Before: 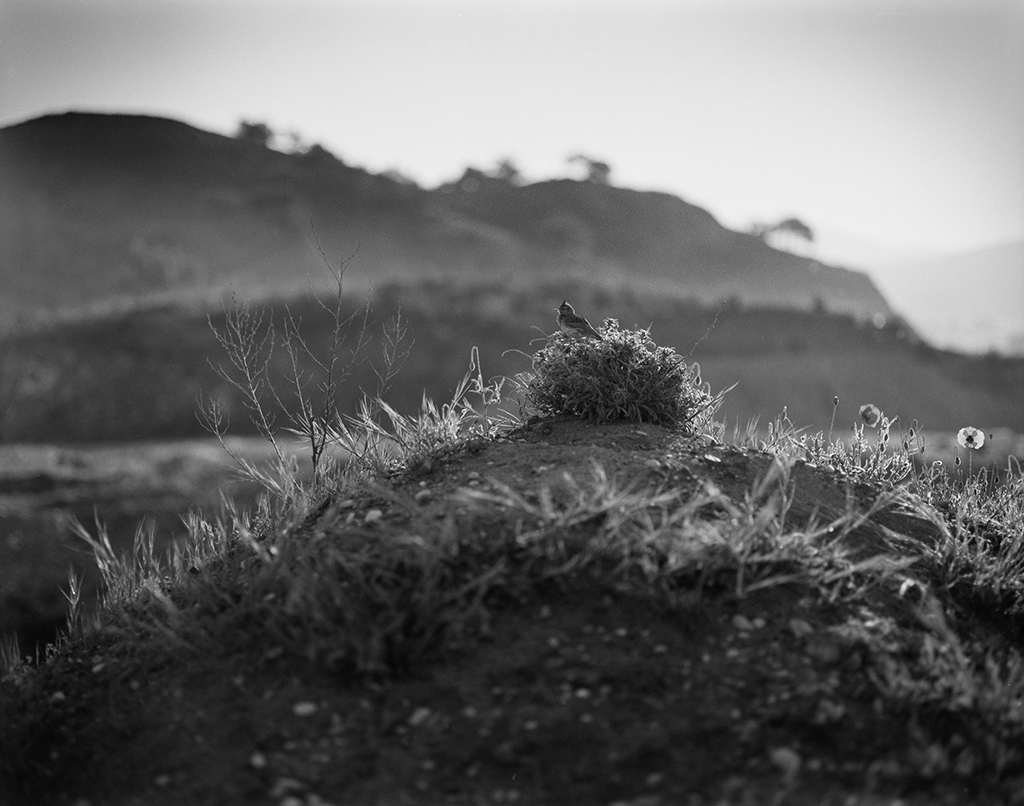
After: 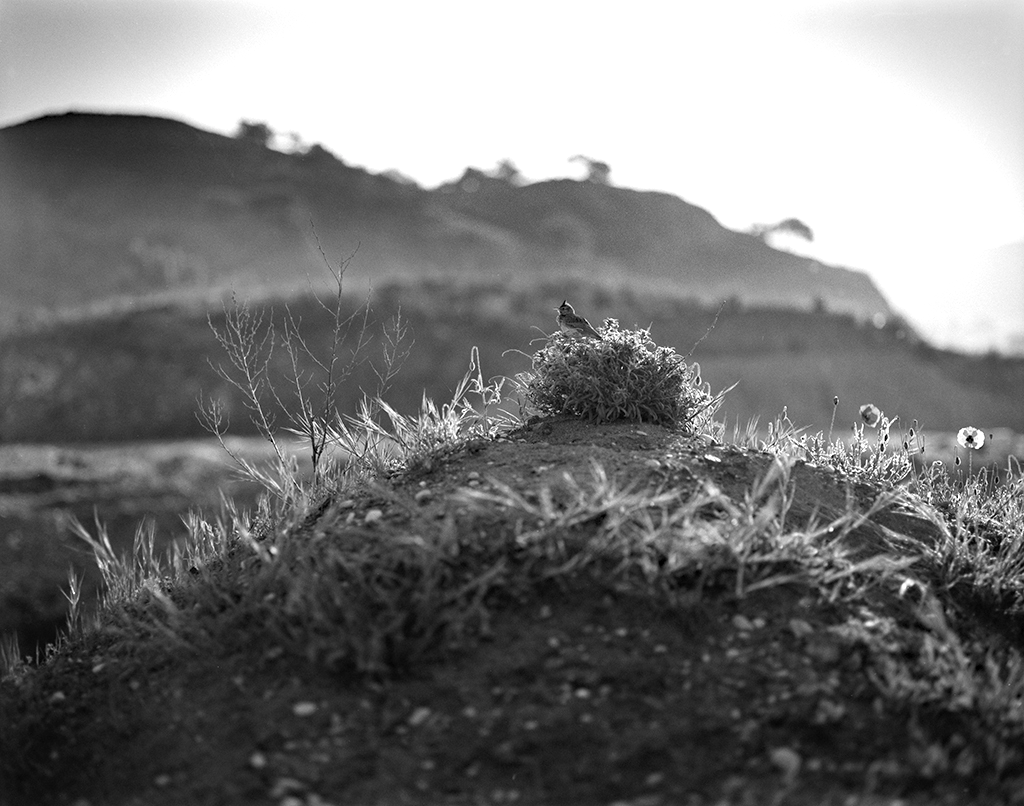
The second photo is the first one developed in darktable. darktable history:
exposure: black level correction 0, exposure 0.704 EV, compensate exposure bias true, compensate highlight preservation false
haze removal: compatibility mode true
